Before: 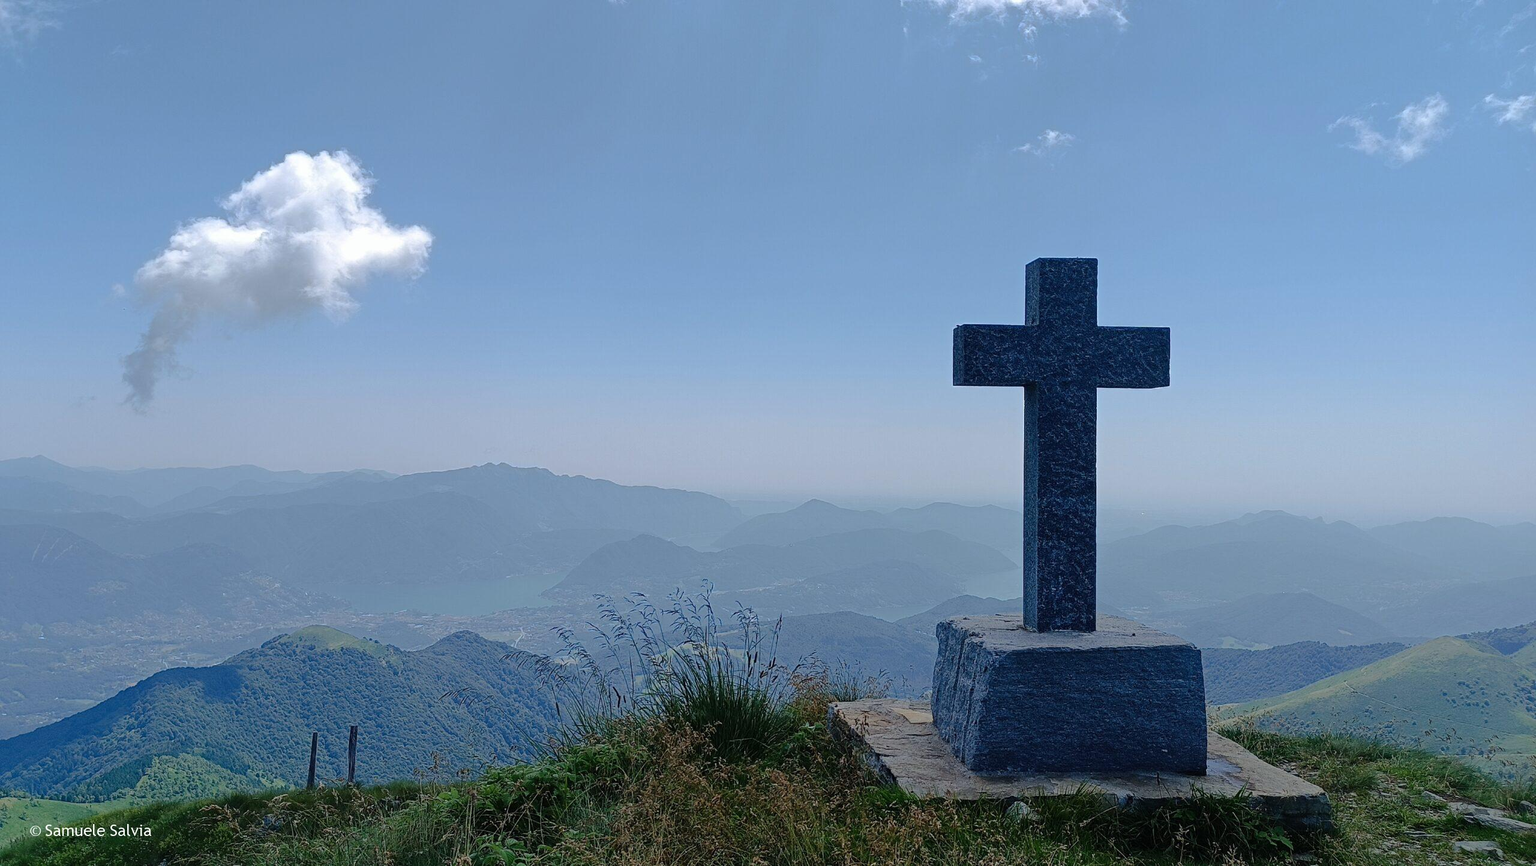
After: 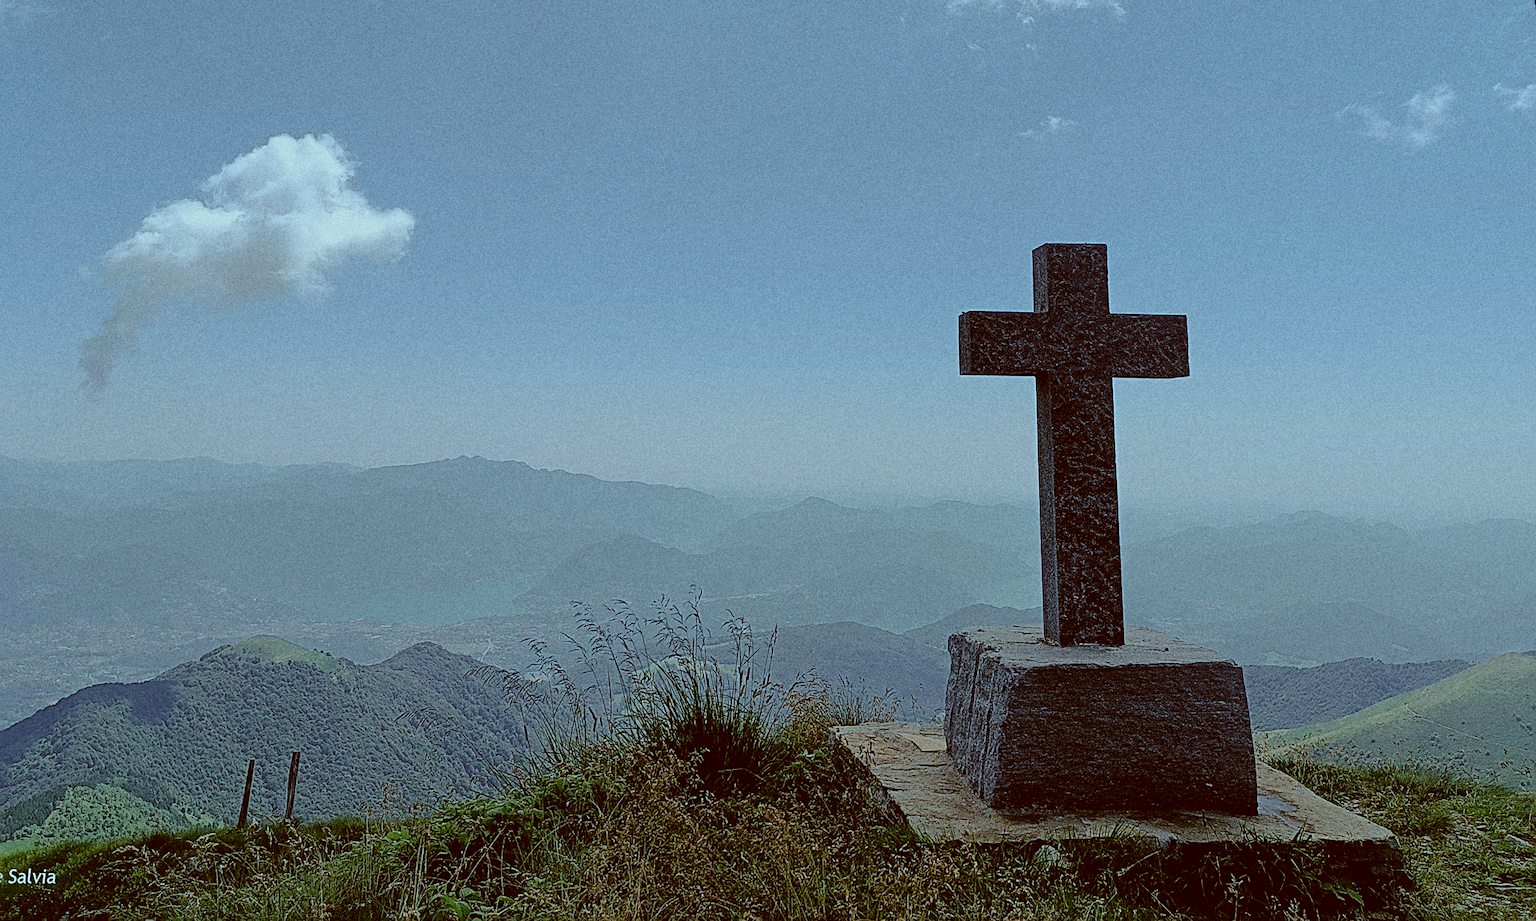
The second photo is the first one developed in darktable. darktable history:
crop: top 1.049%, right 0.001%
rotate and perspective: rotation 0.215°, lens shift (vertical) -0.139, crop left 0.069, crop right 0.939, crop top 0.002, crop bottom 0.996
grain: coarseness 11.82 ISO, strength 36.67%, mid-tones bias 74.17%
color correction: highlights a* -14.62, highlights b* -16.22, shadows a* 10.12, shadows b* 29.4
sharpen: radius 2.584, amount 0.688
filmic rgb: black relative exposure -6.68 EV, white relative exposure 4.56 EV, hardness 3.25
